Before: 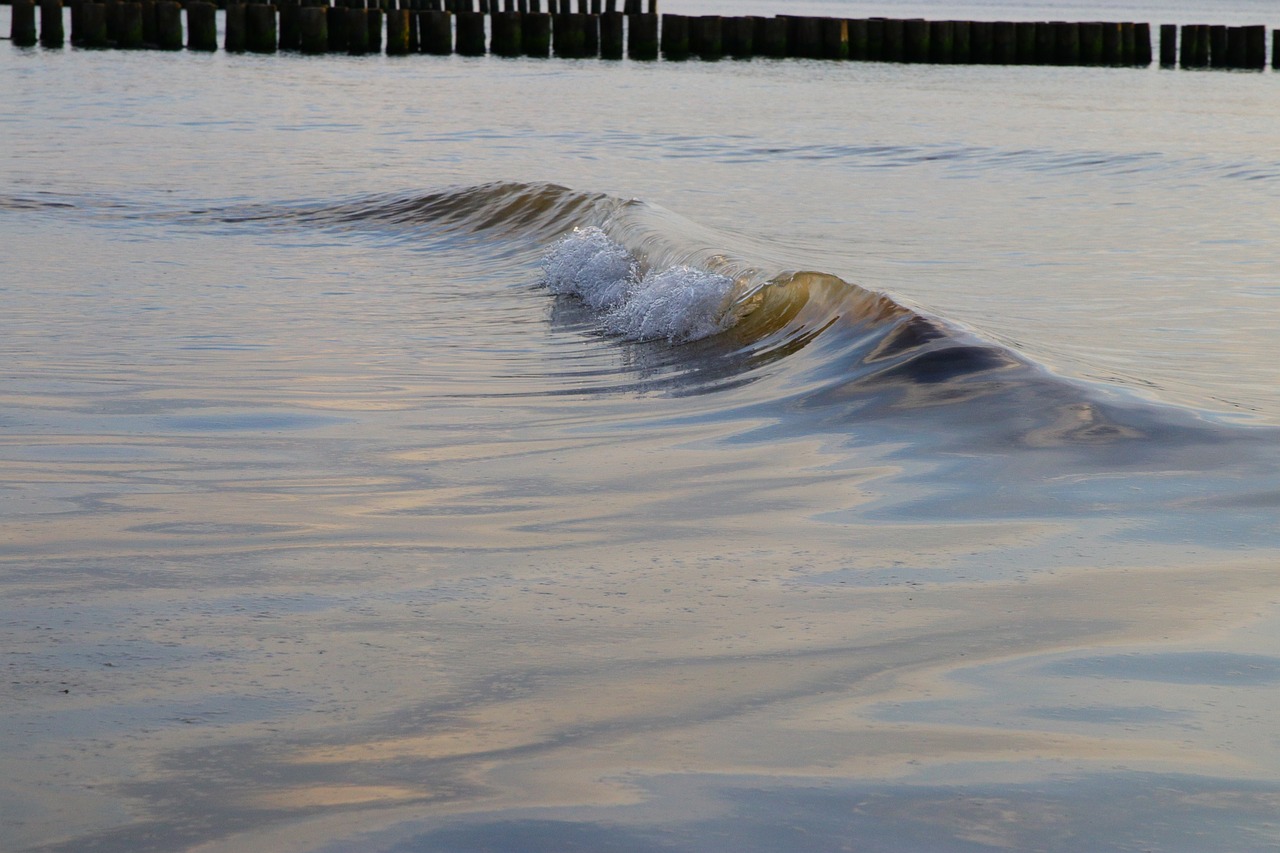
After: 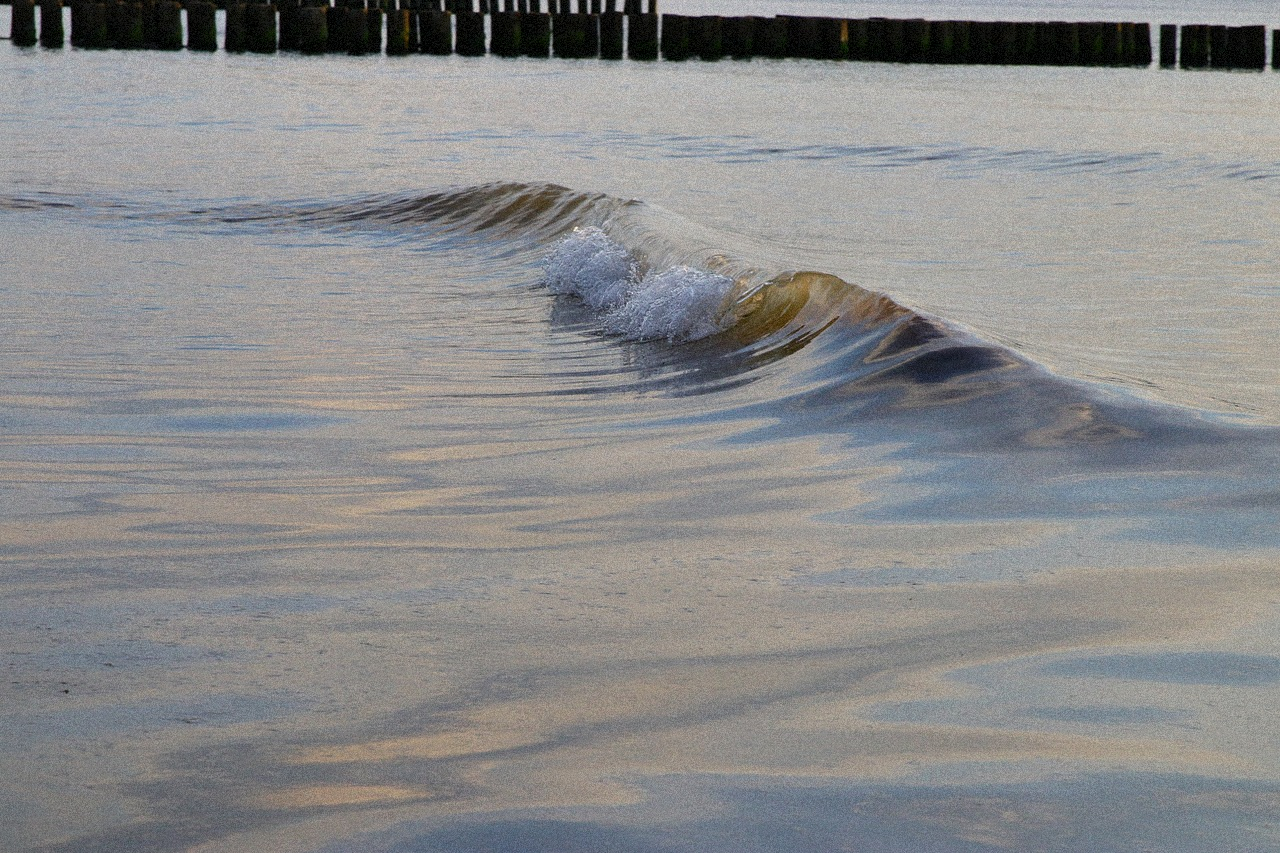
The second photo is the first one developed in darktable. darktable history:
shadows and highlights: low approximation 0.01, soften with gaussian
grain: strength 35%, mid-tones bias 0%
